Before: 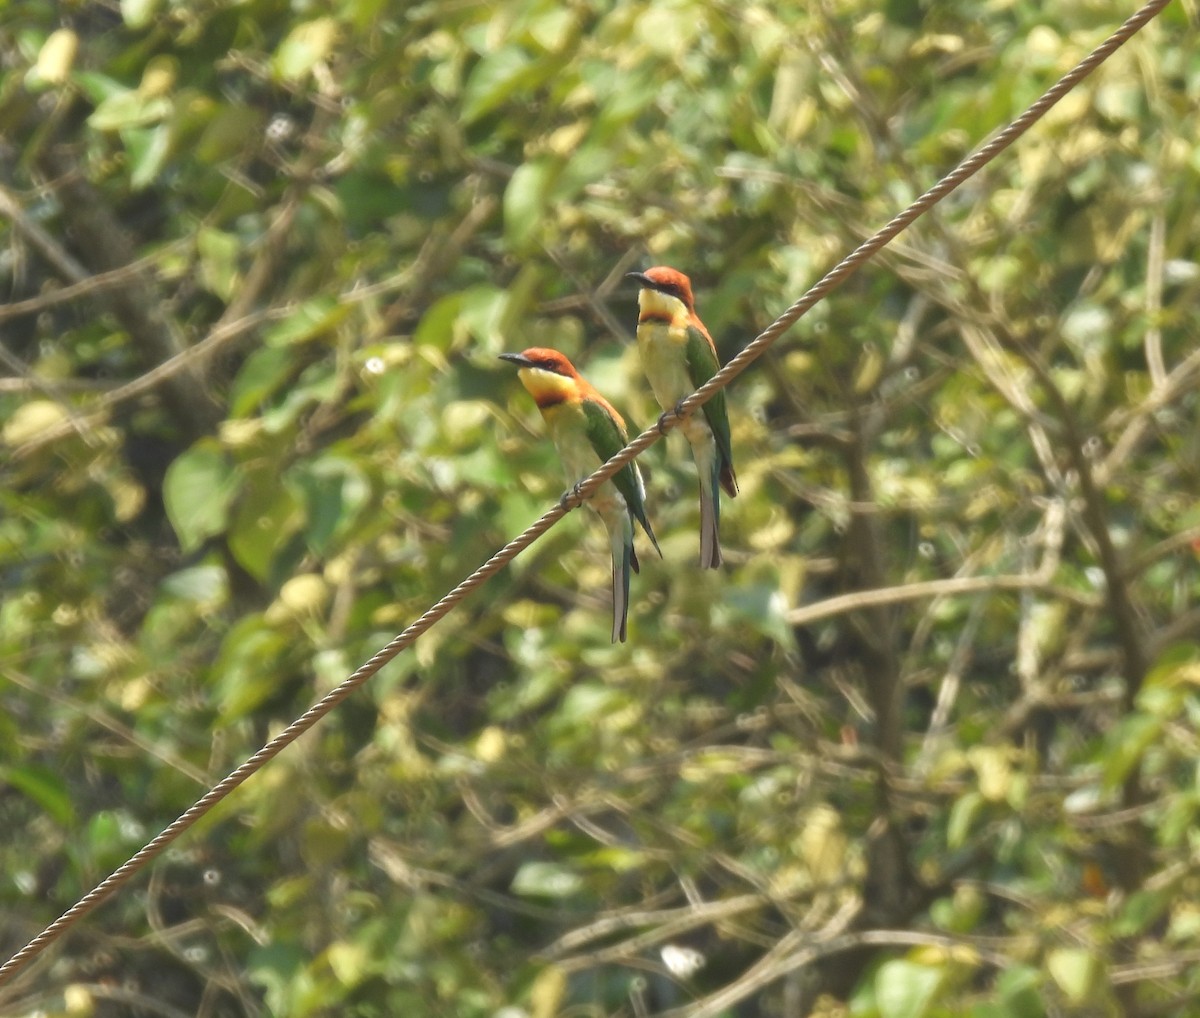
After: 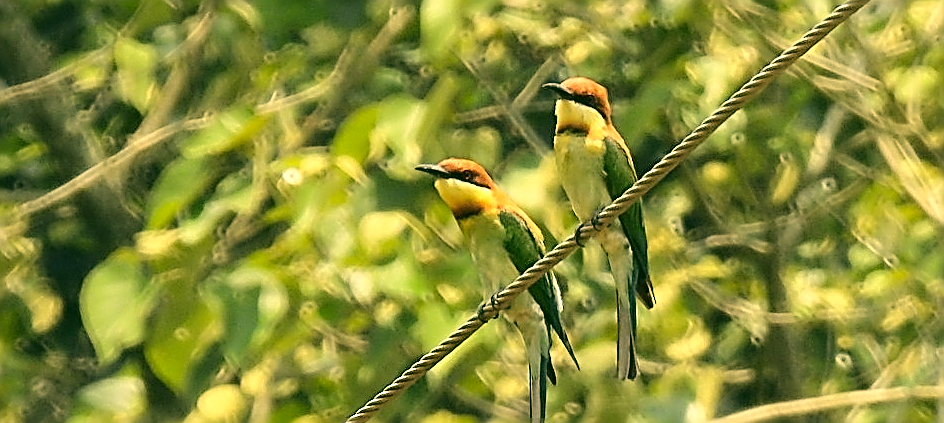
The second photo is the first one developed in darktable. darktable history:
crop: left 6.949%, top 18.636%, right 14.334%, bottom 39.805%
sharpen: amount 1.984
tone curve: curves: ch0 [(0, 0) (0.003, 0.003) (0.011, 0.005) (0.025, 0.008) (0.044, 0.012) (0.069, 0.02) (0.1, 0.031) (0.136, 0.047) (0.177, 0.088) (0.224, 0.141) (0.277, 0.222) (0.335, 0.32) (0.399, 0.422) (0.468, 0.523) (0.543, 0.623) (0.623, 0.716) (0.709, 0.796) (0.801, 0.878) (0.898, 0.957) (1, 1)], color space Lab, independent channels, preserve colors none
color correction: highlights a* 4.82, highlights b* 24.48, shadows a* -16.35, shadows b* 3.85
